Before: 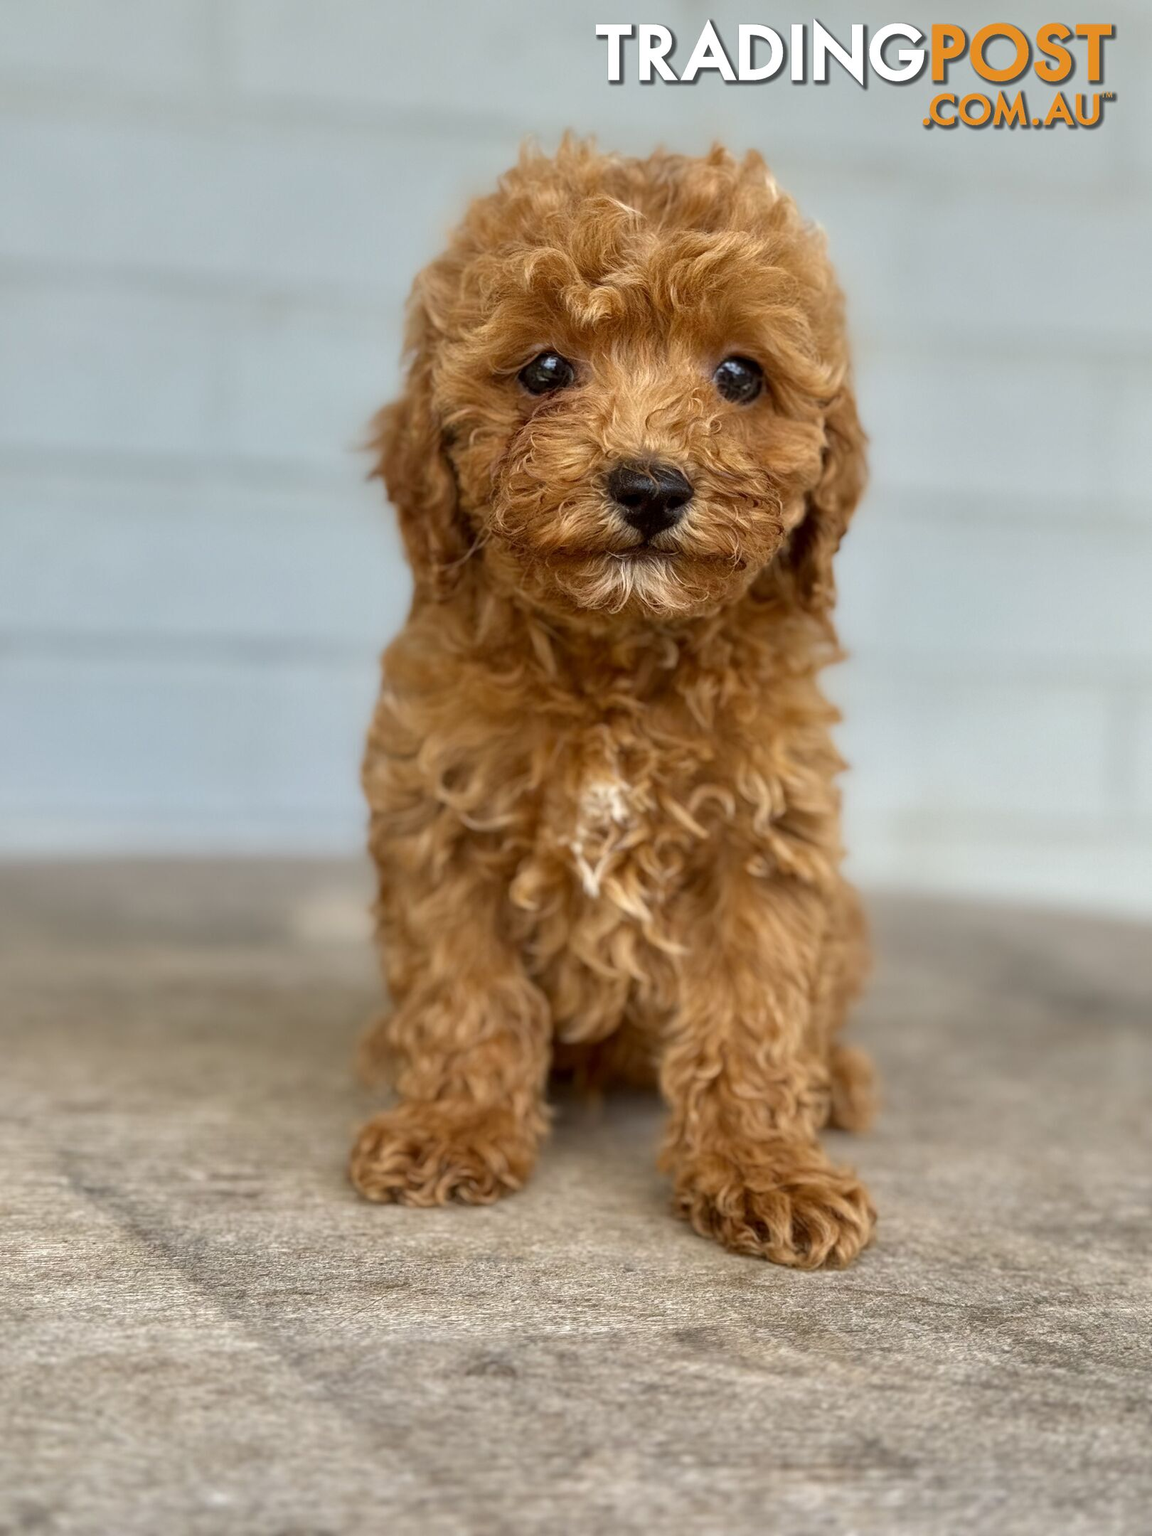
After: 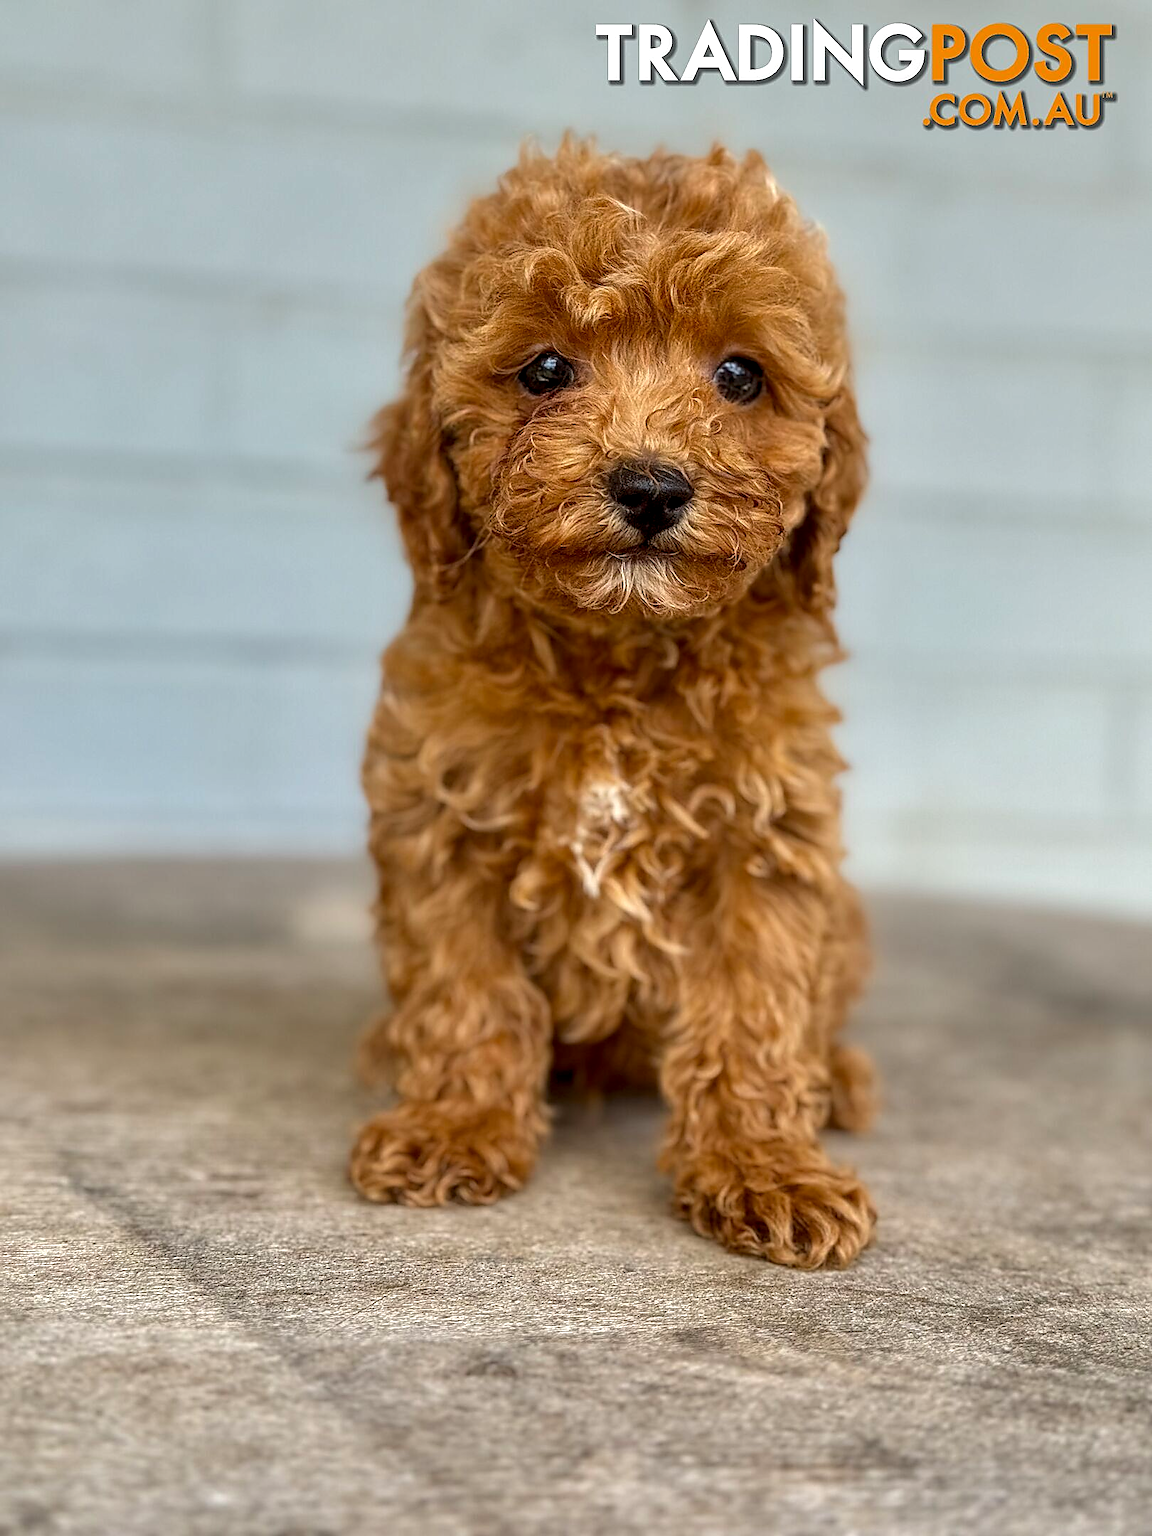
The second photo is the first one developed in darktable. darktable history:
sharpen: radius 1.357, amount 1.262, threshold 0.746
local contrast: on, module defaults
